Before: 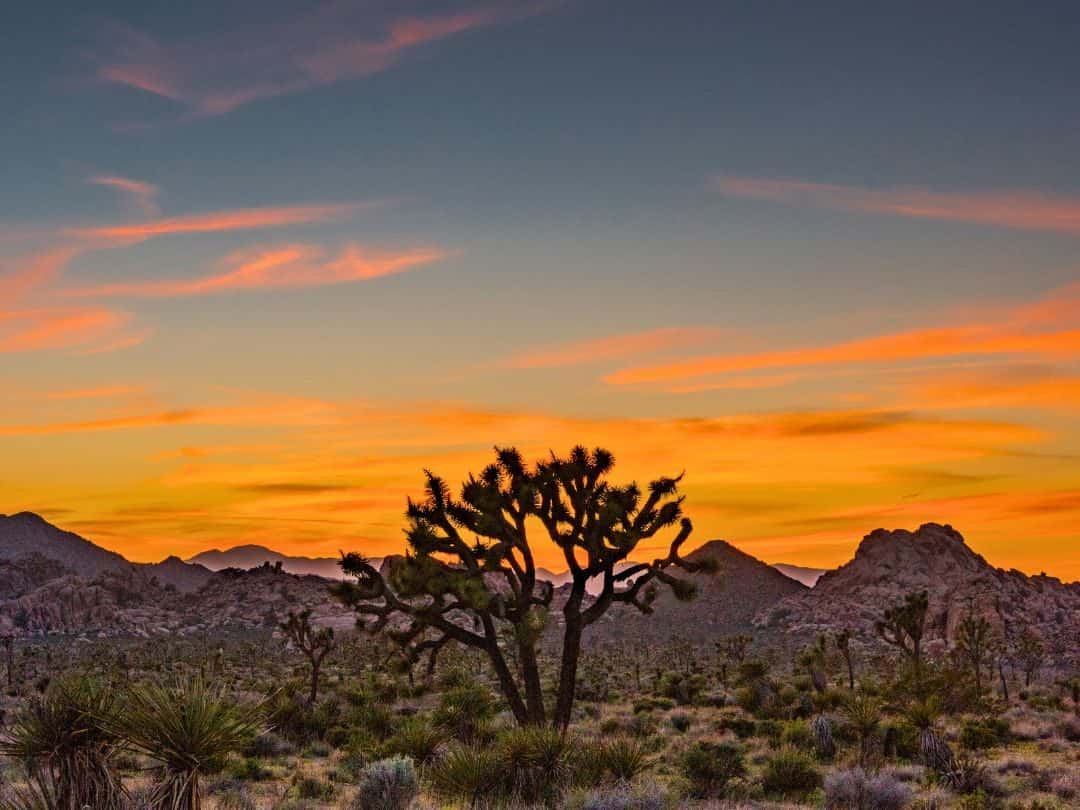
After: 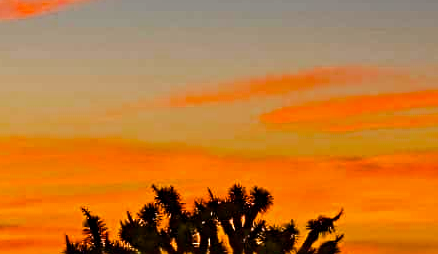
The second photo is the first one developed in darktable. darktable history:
crop: left 31.739%, top 32.335%, right 27.69%, bottom 36.253%
sharpen: radius 2.602, amount 0.679
color balance rgb: shadows lift › luminance -20.377%, perceptual saturation grading › global saturation 25.1%, perceptual brilliance grading › highlights 11.077%, perceptual brilliance grading › shadows -10.444%, saturation formula JzAzBz (2021)
contrast brightness saturation: contrast 0.042, saturation 0.152
tone equalizer: on, module defaults
